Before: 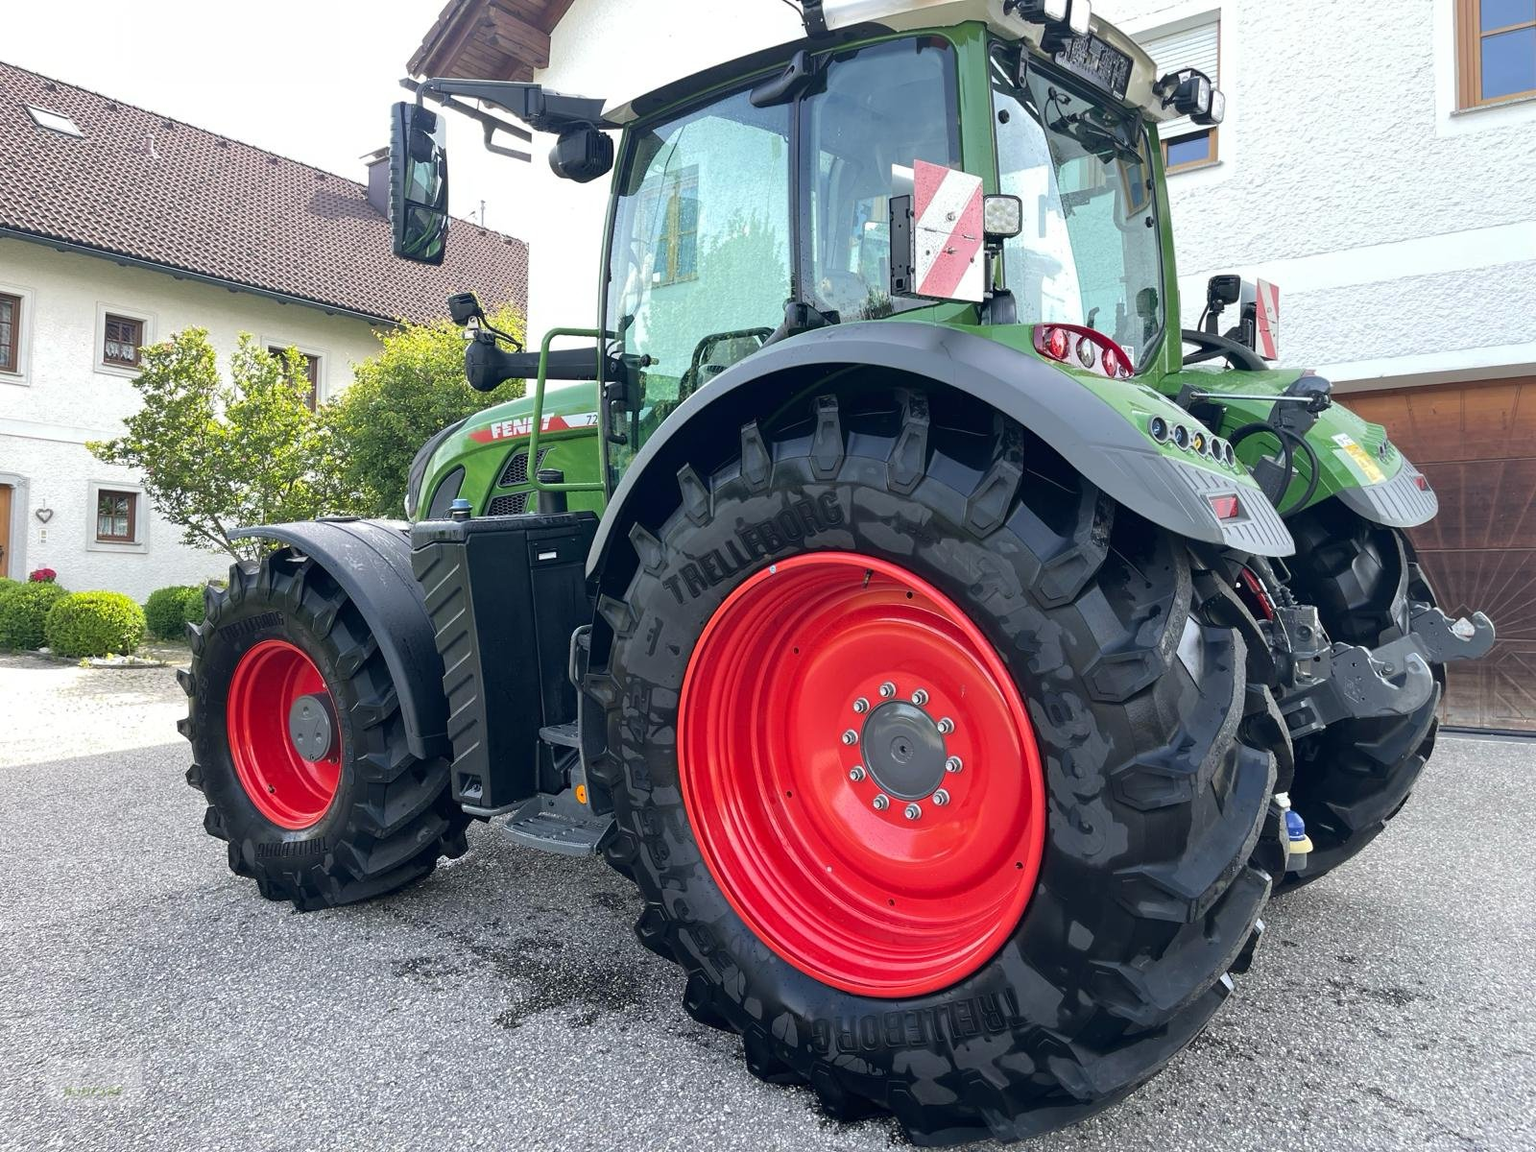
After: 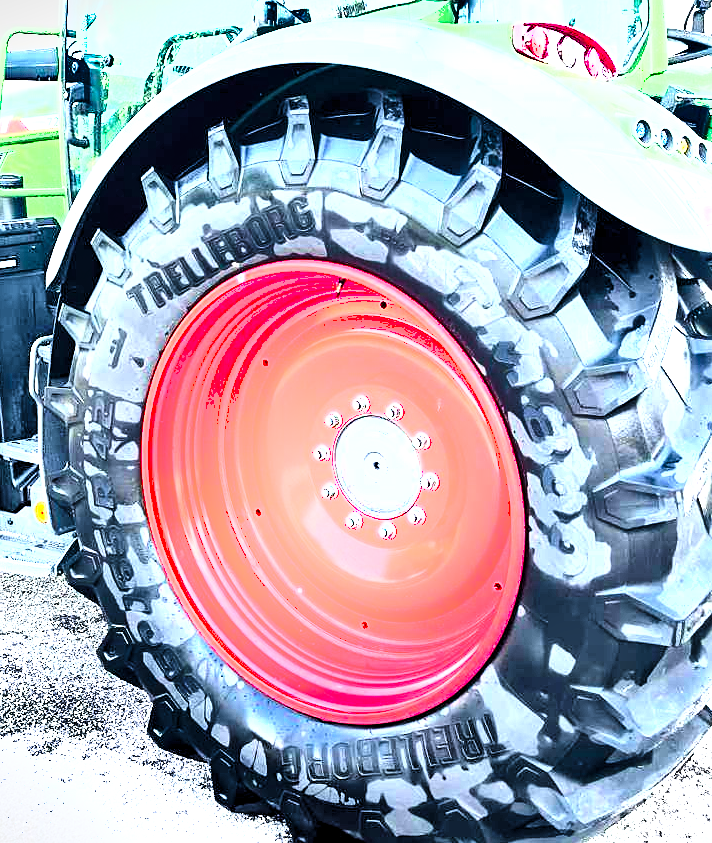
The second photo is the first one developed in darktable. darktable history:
levels: gray 50.88%, levels [0.062, 0.494, 0.925]
base curve: curves: ch0 [(0, 0) (0.04, 0.03) (0.133, 0.232) (0.448, 0.748) (0.843, 0.968) (1, 1)]
sharpen: amount 0.216
shadows and highlights: soften with gaussian
exposure: black level correction 0.001, exposure 2.577 EV, compensate exposure bias true, compensate highlight preservation false
color balance rgb: perceptual saturation grading › global saturation 13.019%
crop: left 35.273%, top 26.285%, right 20.213%, bottom 3.43%
contrast equalizer: octaves 7, y [[0.546, 0.552, 0.554, 0.554, 0.552, 0.546], [0.5 ×6], [0.5 ×6], [0 ×6], [0 ×6]], mix 0.303
